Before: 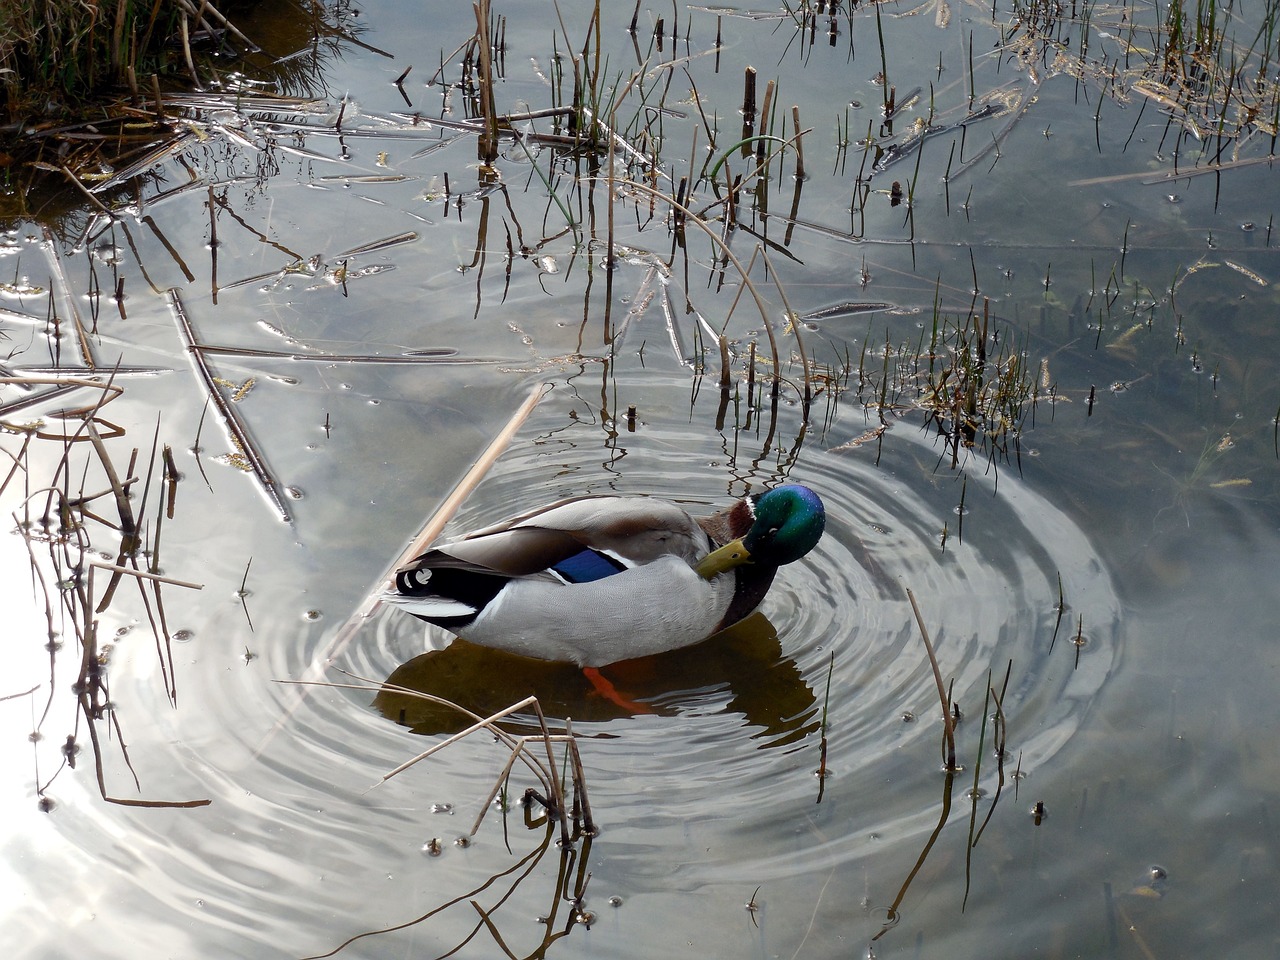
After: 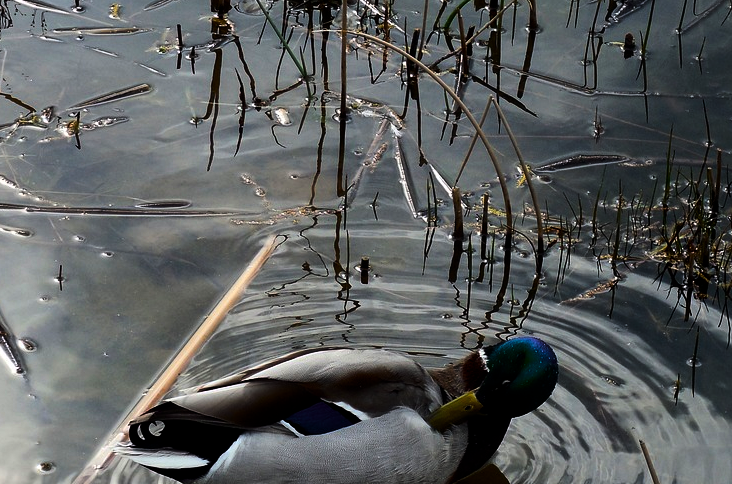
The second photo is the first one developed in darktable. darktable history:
levels: levels [0, 0.618, 1]
crop: left 20.932%, top 15.471%, right 21.848%, bottom 34.081%
contrast brightness saturation: contrast 0.18, saturation 0.3
color balance rgb: linear chroma grading › global chroma 15%, perceptual saturation grading › global saturation 30%
